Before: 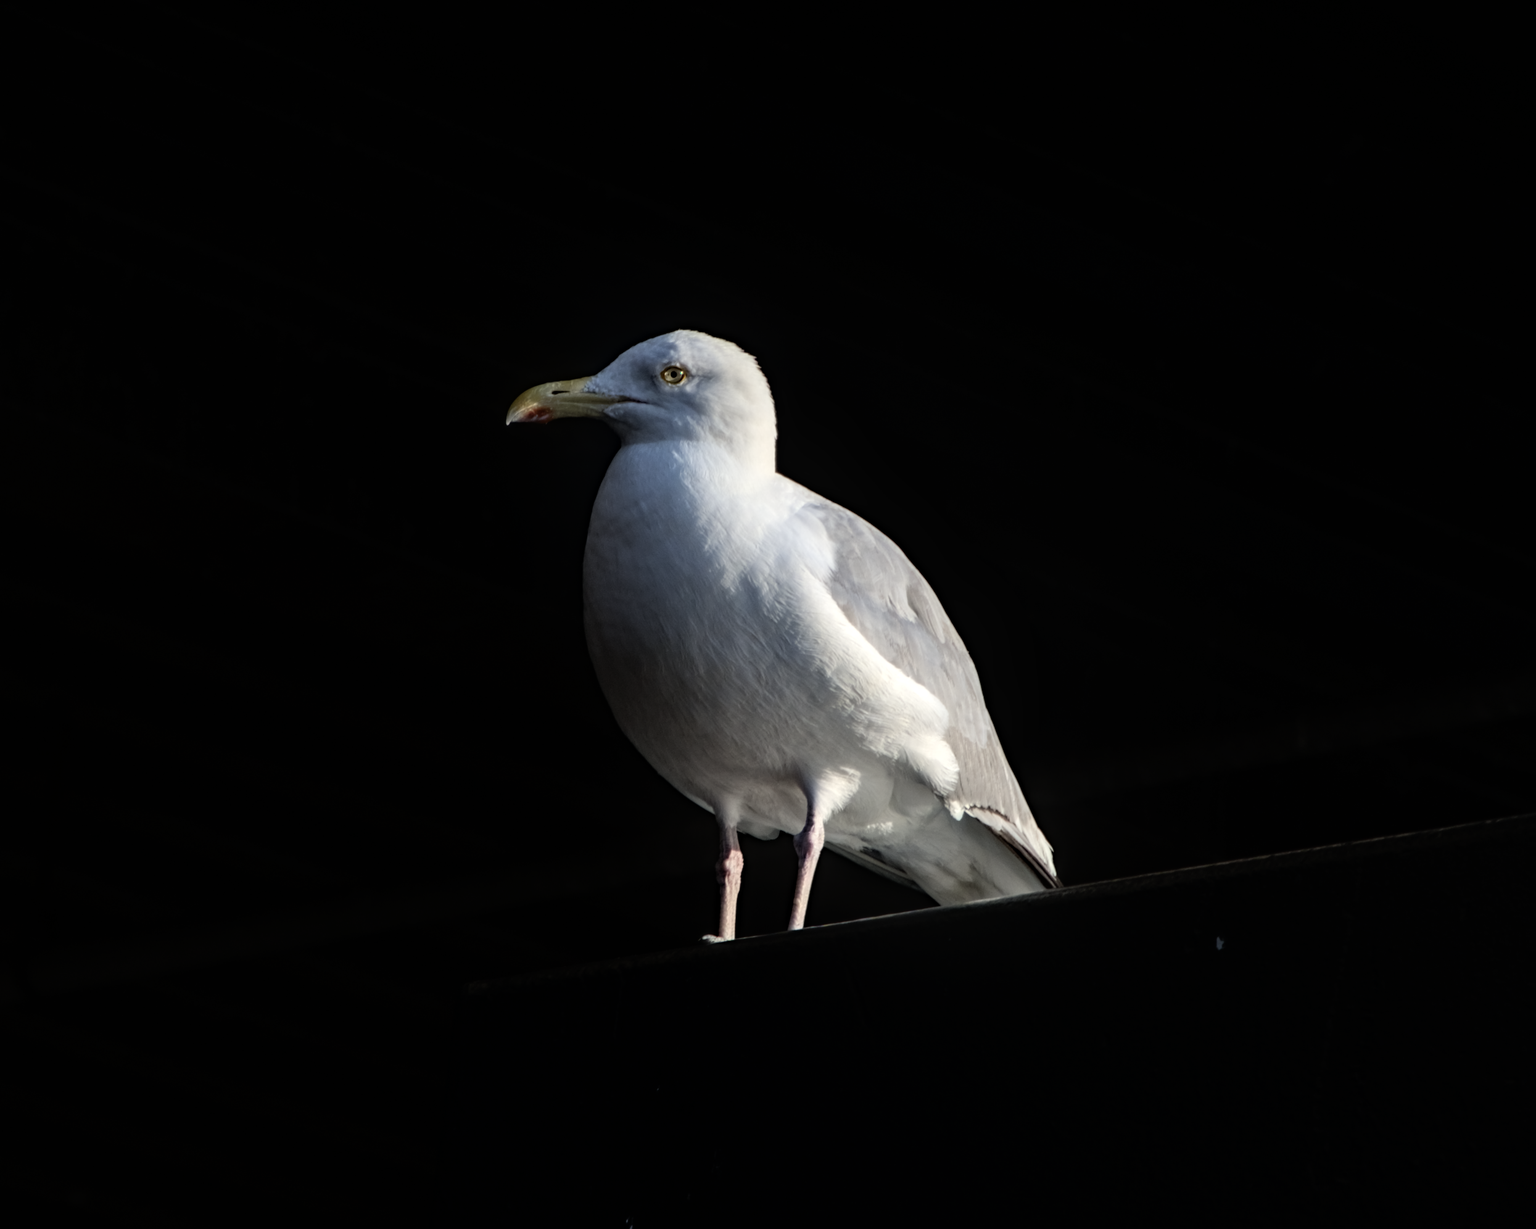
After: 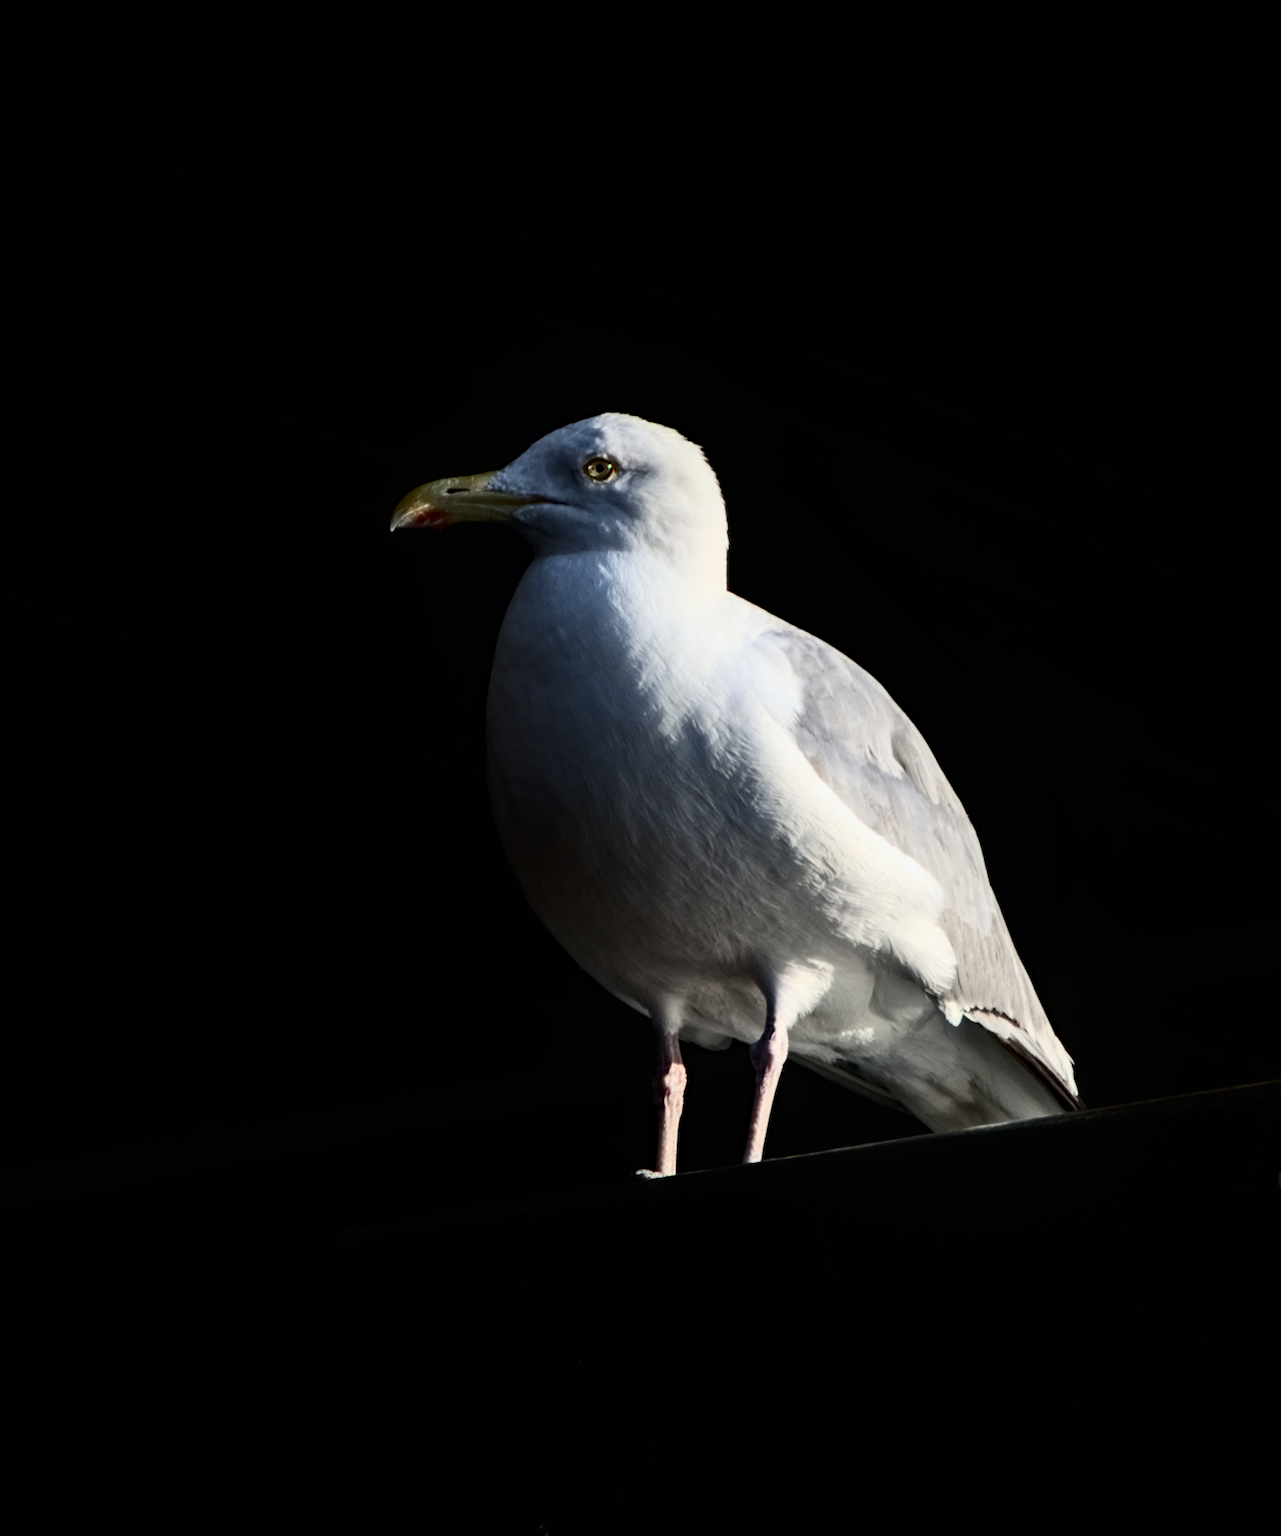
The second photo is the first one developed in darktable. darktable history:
crop and rotate: left 12.663%, right 20.603%
exposure: exposure -0.439 EV, compensate exposure bias true, compensate highlight preservation false
contrast brightness saturation: contrast 0.403, brightness 0.108, saturation 0.213
